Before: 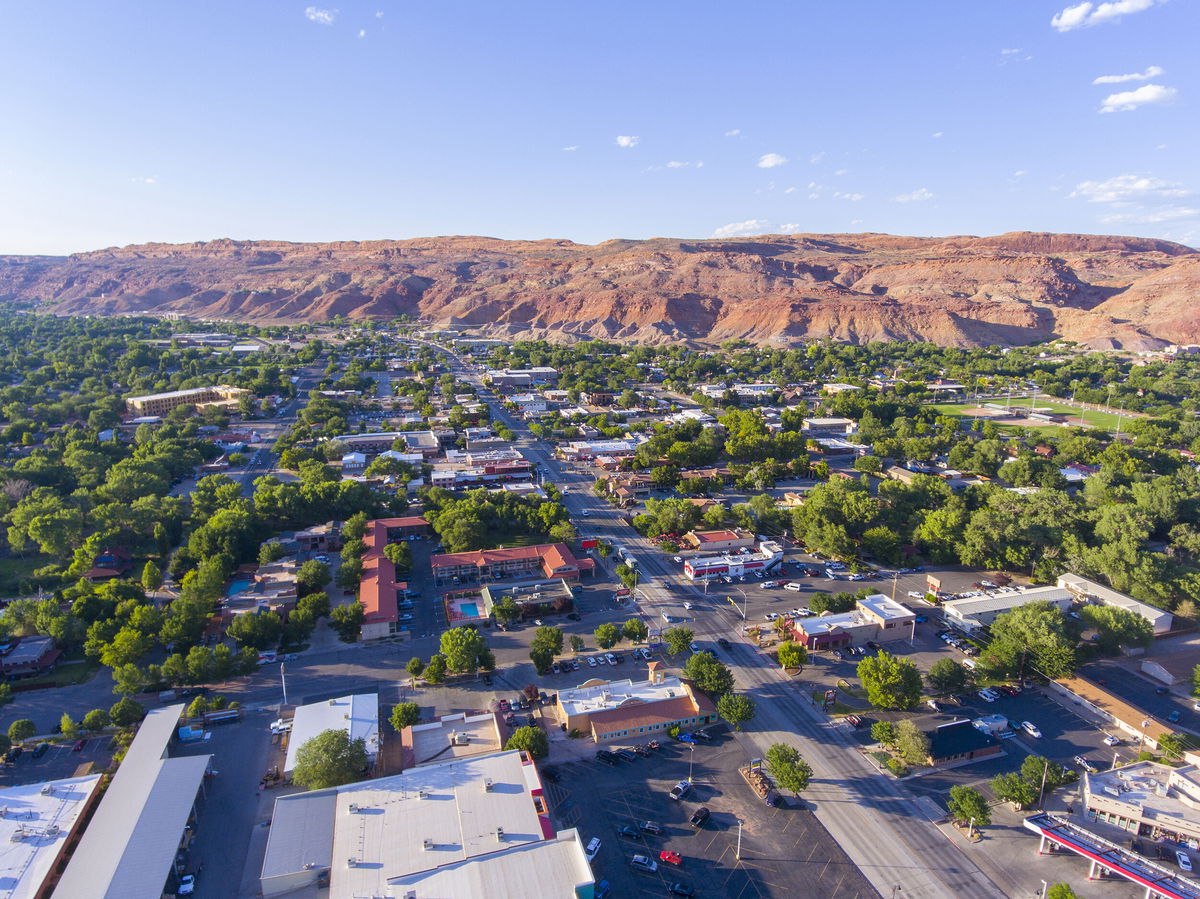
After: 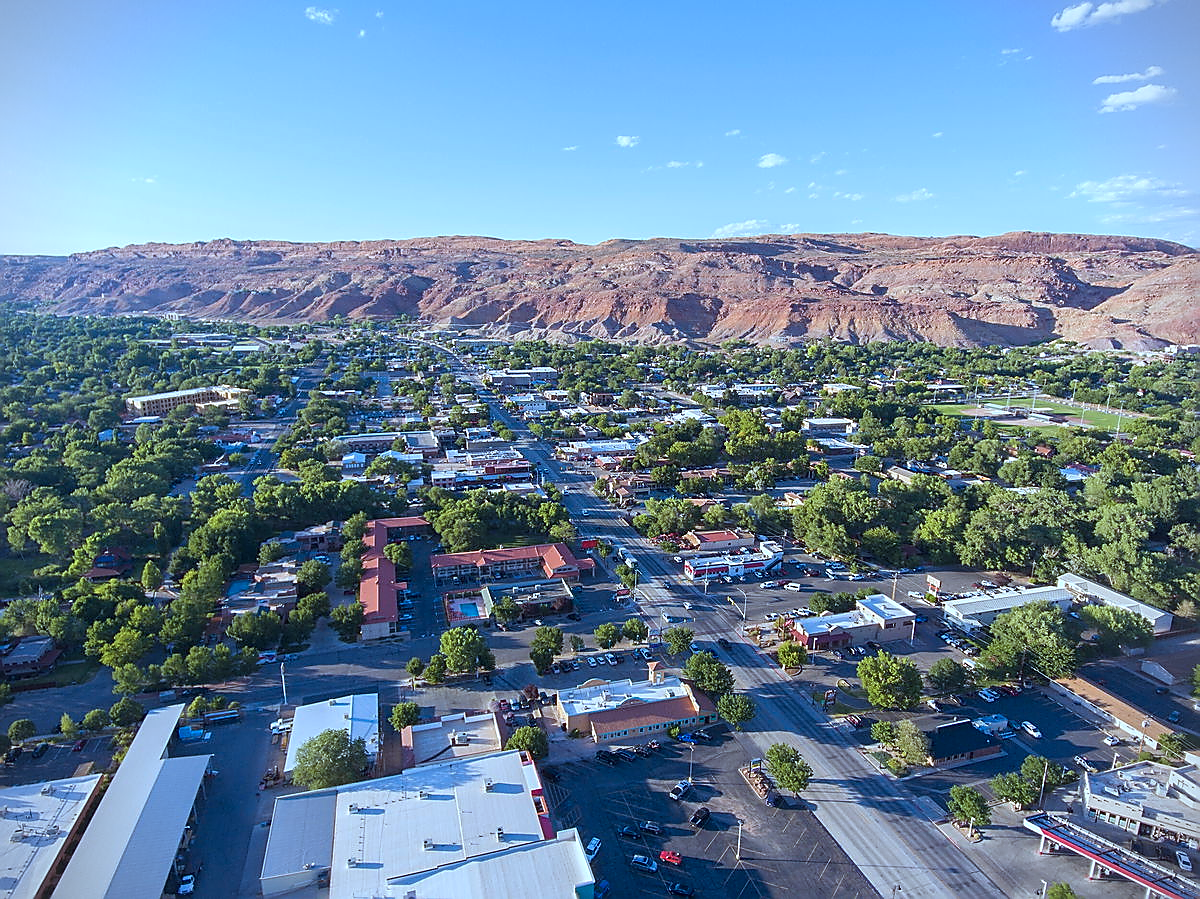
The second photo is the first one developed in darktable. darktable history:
color correction: highlights a* -8.9, highlights b* -22.75
vignetting: fall-off start 91.88%, brightness -0.575
local contrast: mode bilateral grid, contrast 16, coarseness 36, detail 106%, midtone range 0.2
sharpen: radius 1.353, amount 1.255, threshold 0.73
